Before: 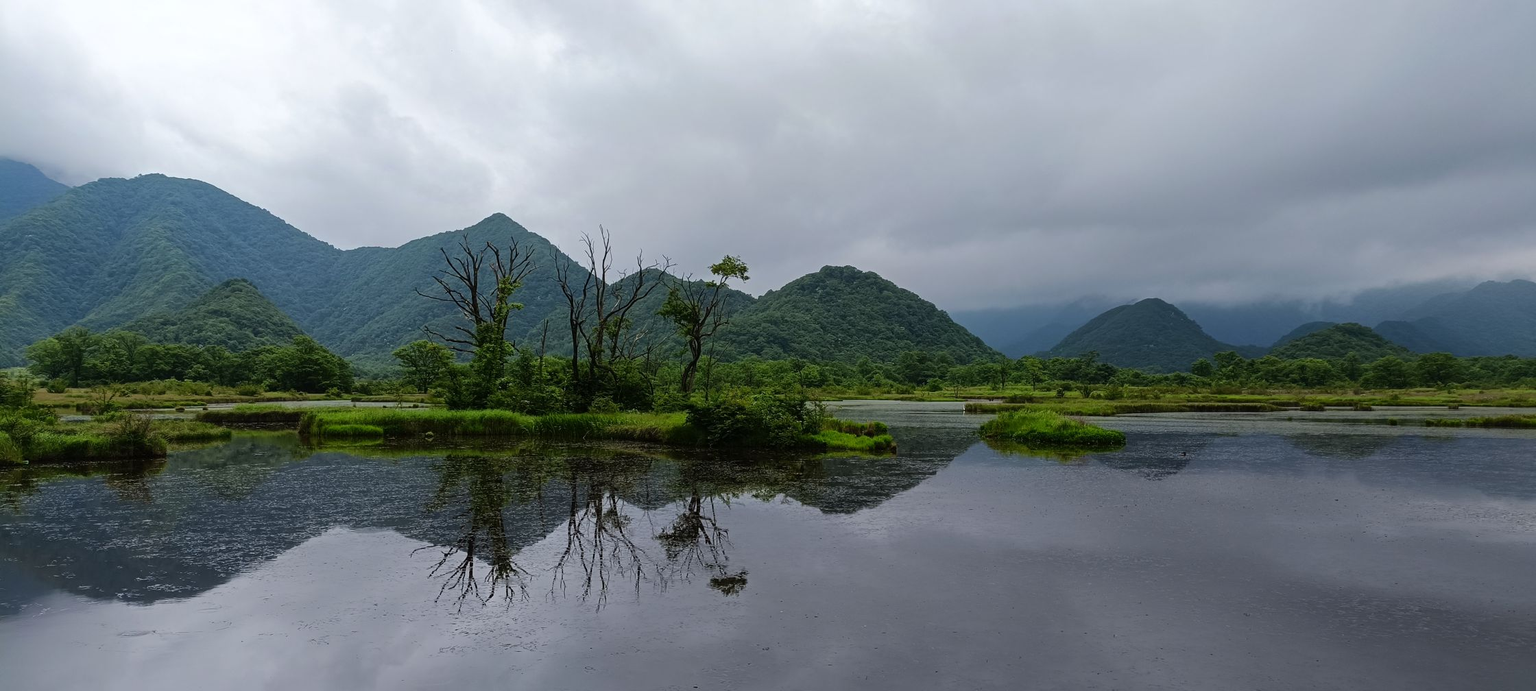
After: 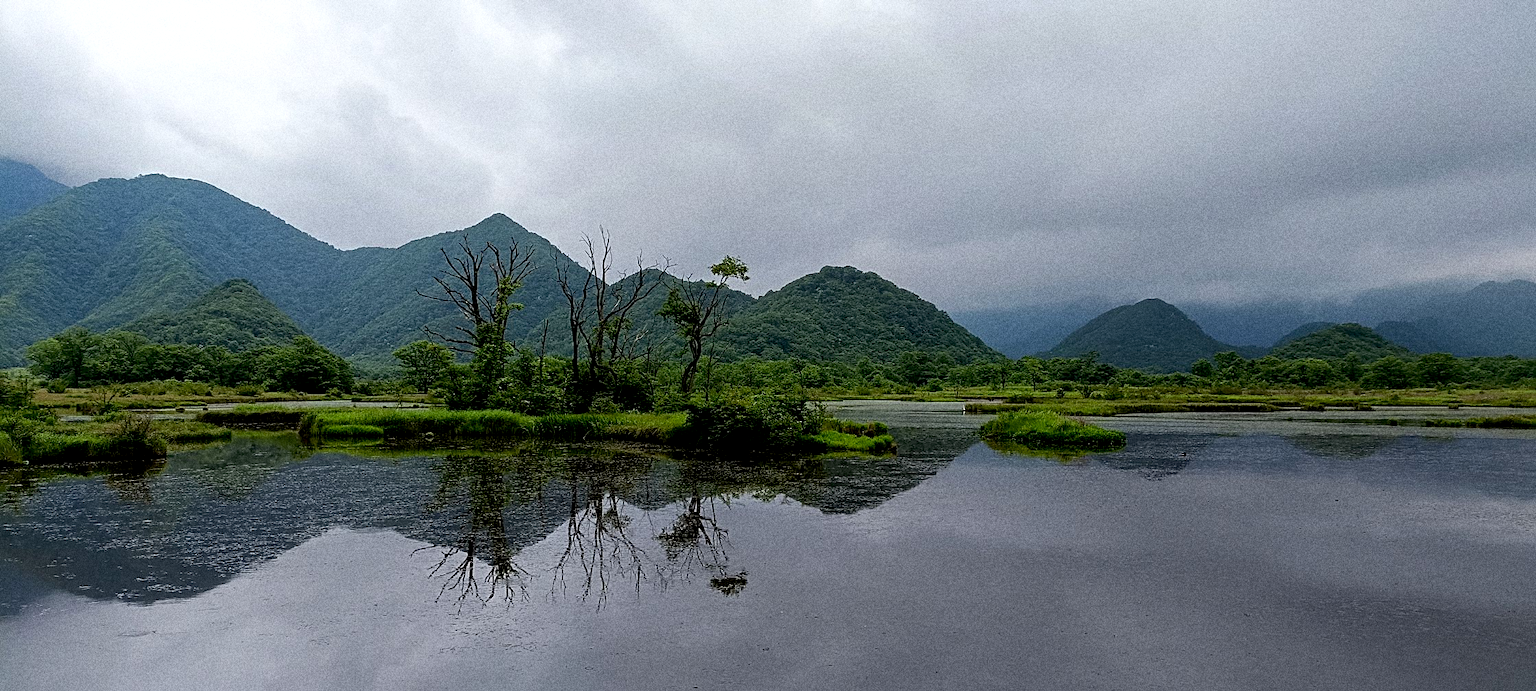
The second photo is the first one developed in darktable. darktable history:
sharpen: on, module defaults
exposure: black level correction 0.007, exposure 0.093 EV, compensate highlight preservation false
grain: coarseness 14.49 ISO, strength 48.04%, mid-tones bias 35%
